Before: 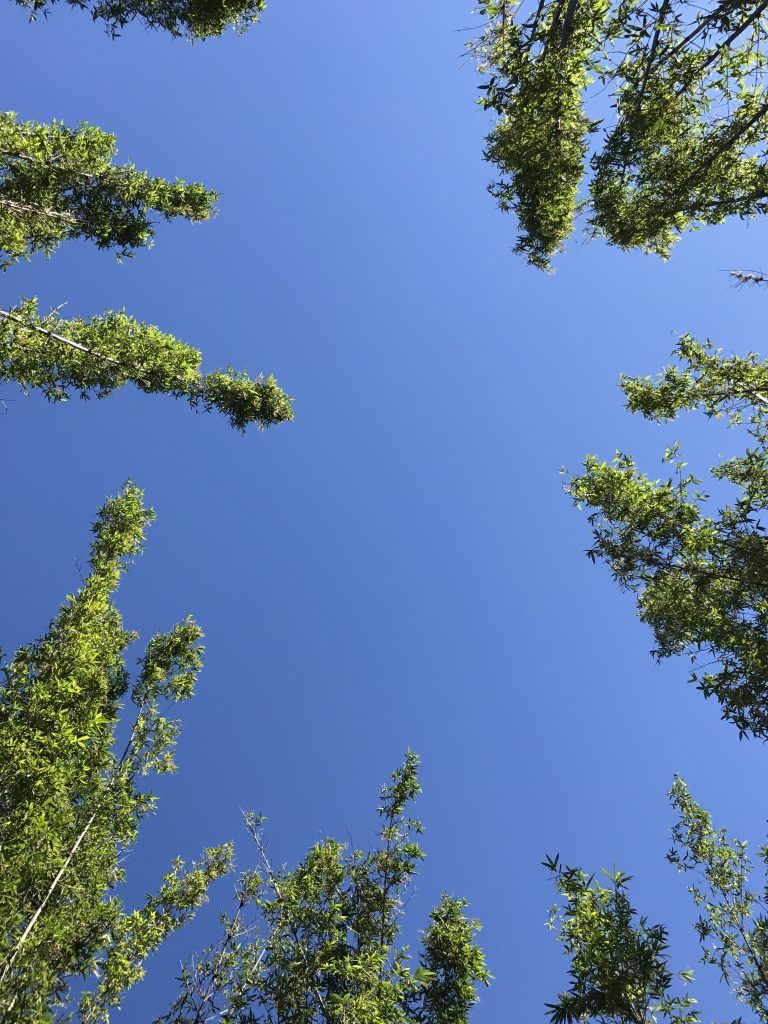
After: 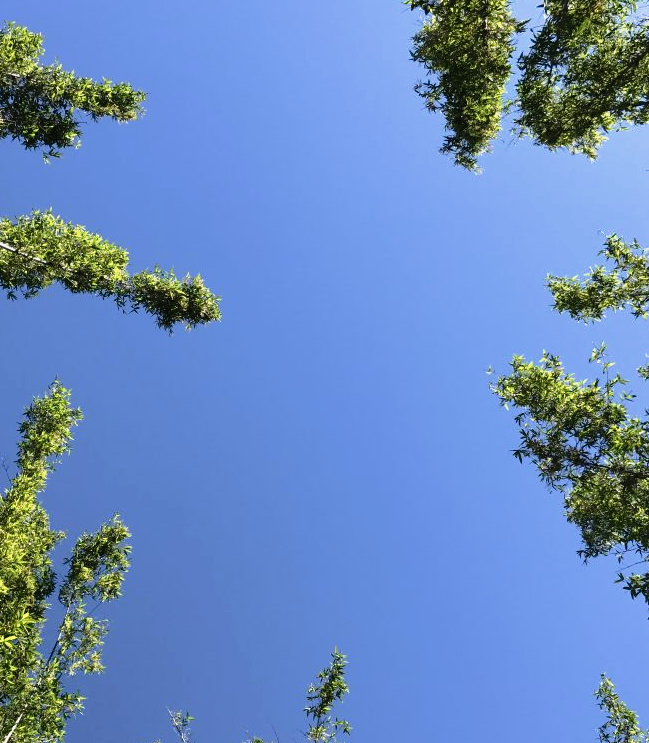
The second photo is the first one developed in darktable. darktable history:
tone curve: curves: ch0 [(0, 0) (0.105, 0.068) (0.195, 0.162) (0.283, 0.283) (0.384, 0.404) (0.485, 0.531) (0.638, 0.681) (0.795, 0.879) (1, 0.977)]; ch1 [(0, 0) (0.161, 0.092) (0.35, 0.33) (0.379, 0.401) (0.456, 0.469) (0.498, 0.503) (0.531, 0.537) (0.596, 0.621) (0.635, 0.671) (1, 1)]; ch2 [(0, 0) (0.371, 0.362) (0.437, 0.437) (0.483, 0.484) (0.53, 0.515) (0.56, 0.58) (0.622, 0.606) (1, 1)], preserve colors none
crop and rotate: left 9.632%, top 9.769%, right 5.858%, bottom 17.66%
contrast brightness saturation: saturation -0.063
